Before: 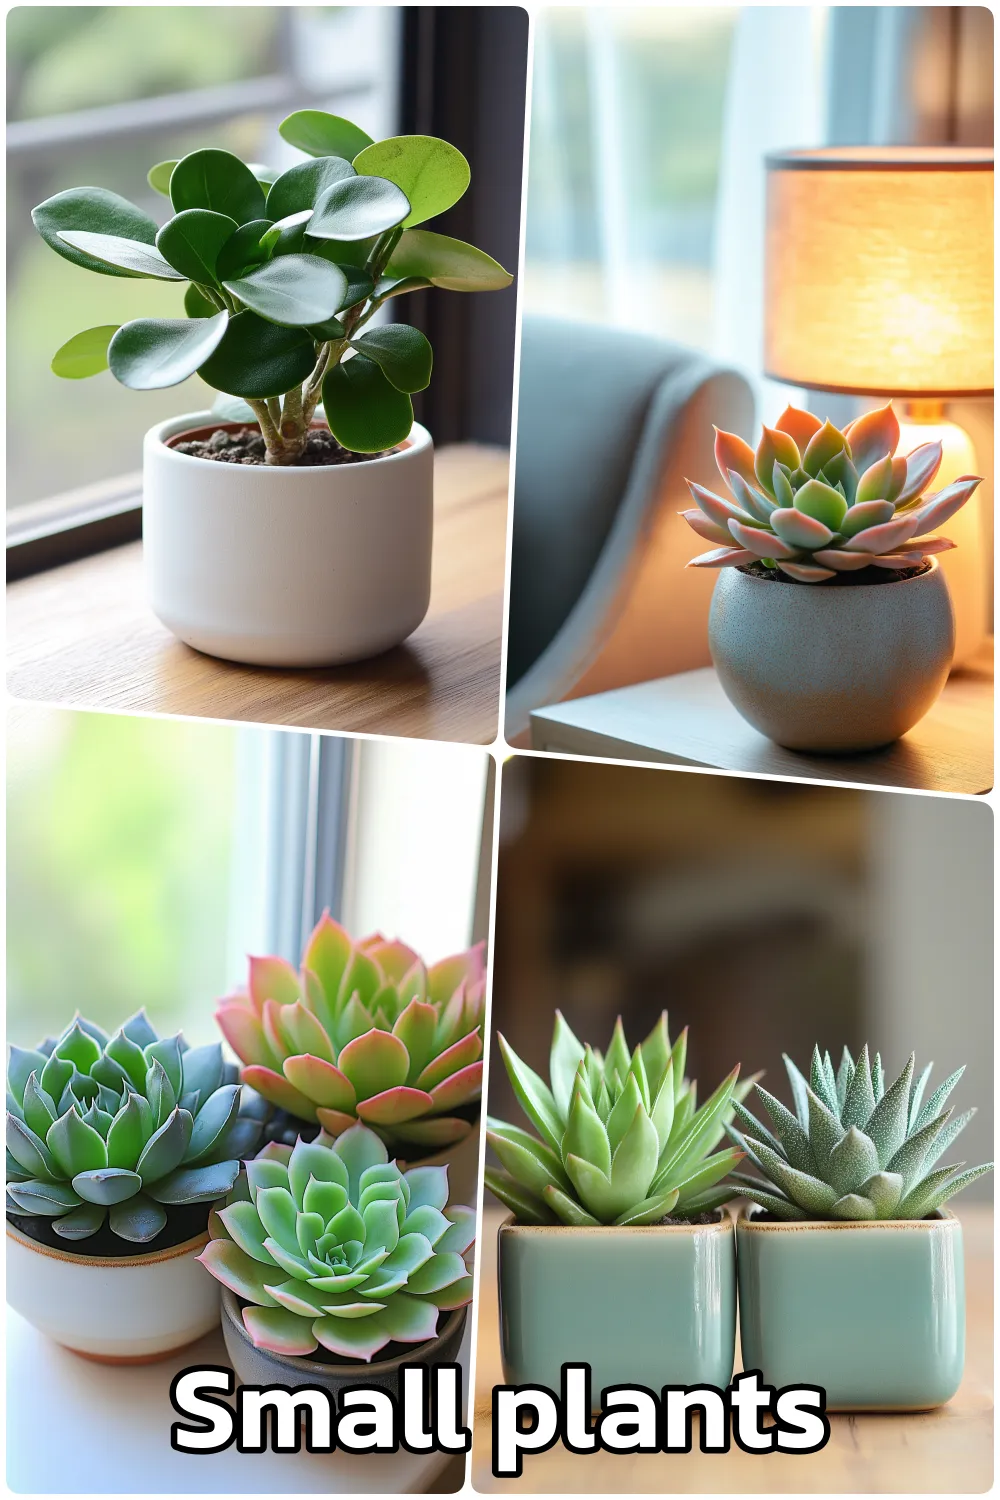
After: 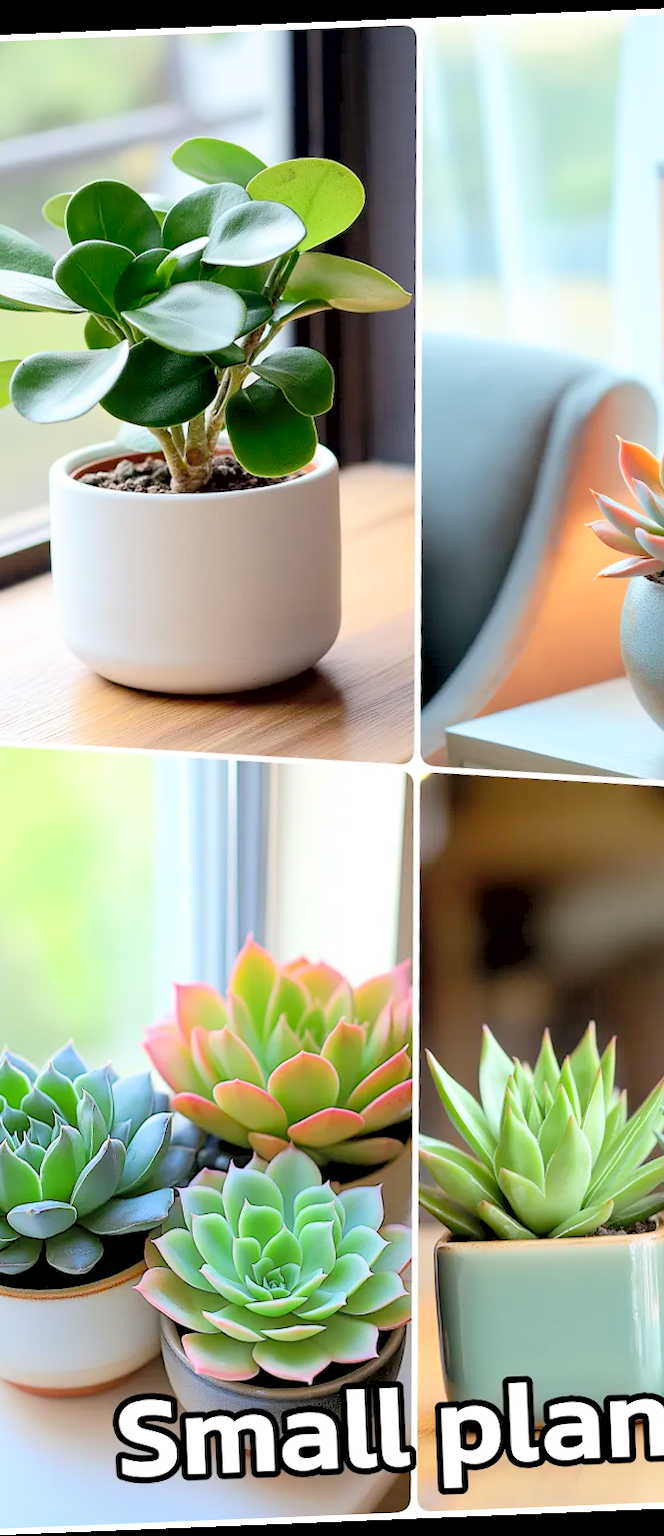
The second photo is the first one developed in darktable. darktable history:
contrast brightness saturation: contrast 0.1, brightness 0.3, saturation 0.14
crop: left 10.644%, right 26.528%
rotate and perspective: rotation -2.29°, automatic cropping off
exposure: black level correction 0.01, exposure 0.014 EV, compensate highlight preservation false
